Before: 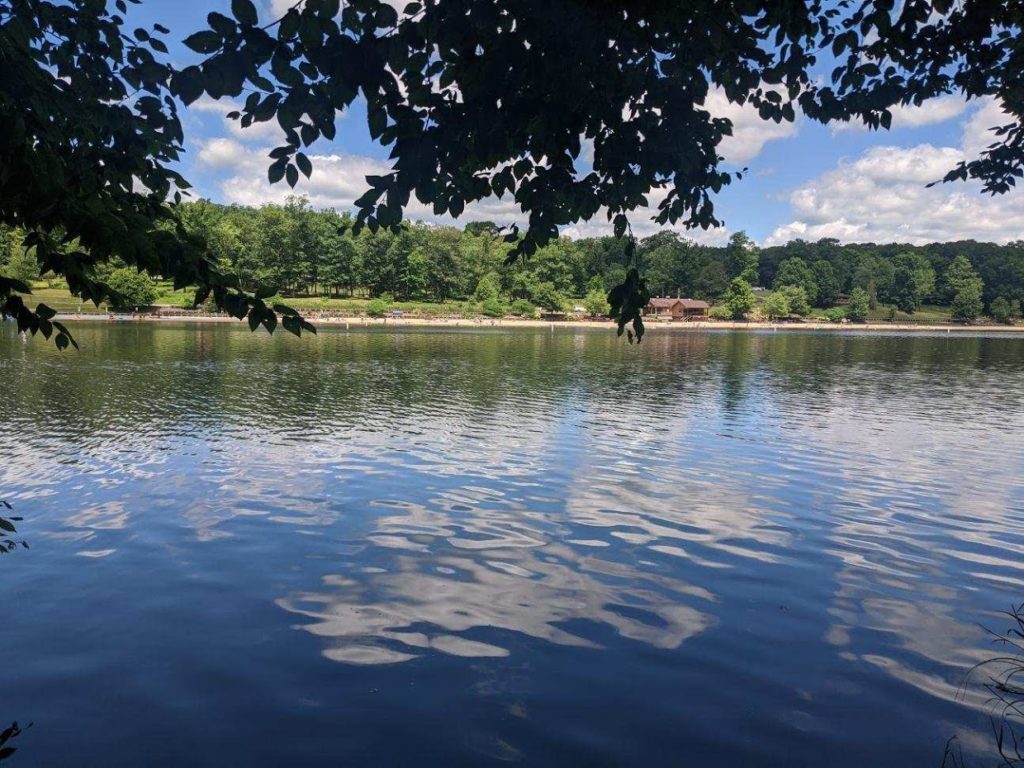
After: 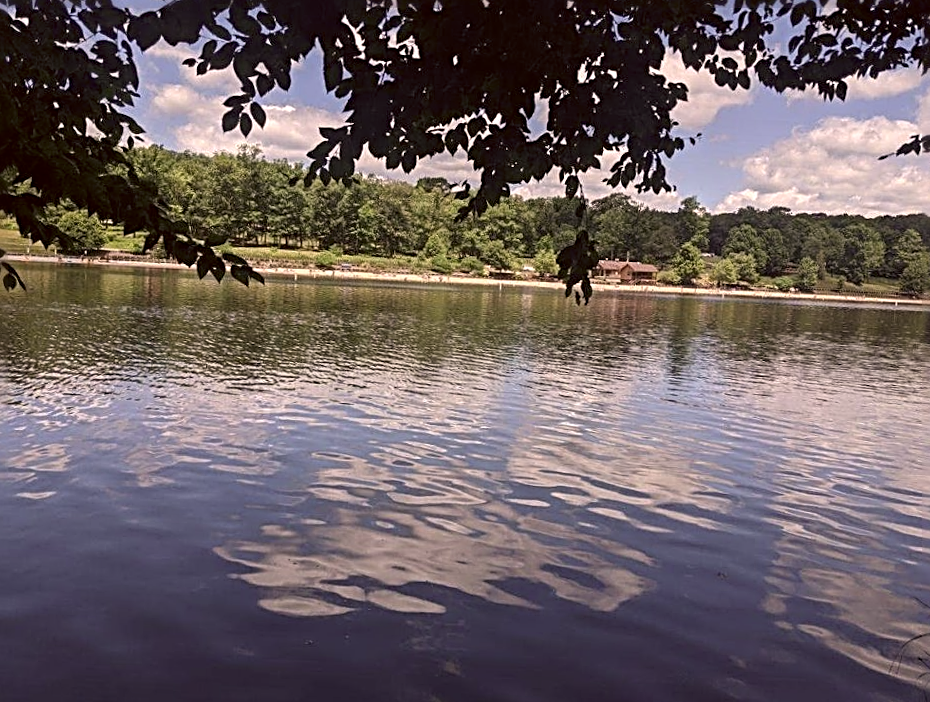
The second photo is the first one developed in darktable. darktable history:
color calibration: illuminant same as pipeline (D50), adaptation XYZ, x 0.347, y 0.357, temperature 5009.94 K
color correction: highlights a* 10.19, highlights b* 9.64, shadows a* 8.15, shadows b* 8.33, saturation 0.793
sharpen: radius 2.832, amount 0.703
crop and rotate: angle -2.09°, left 3.152%, top 3.587%, right 1.642%, bottom 0.592%
